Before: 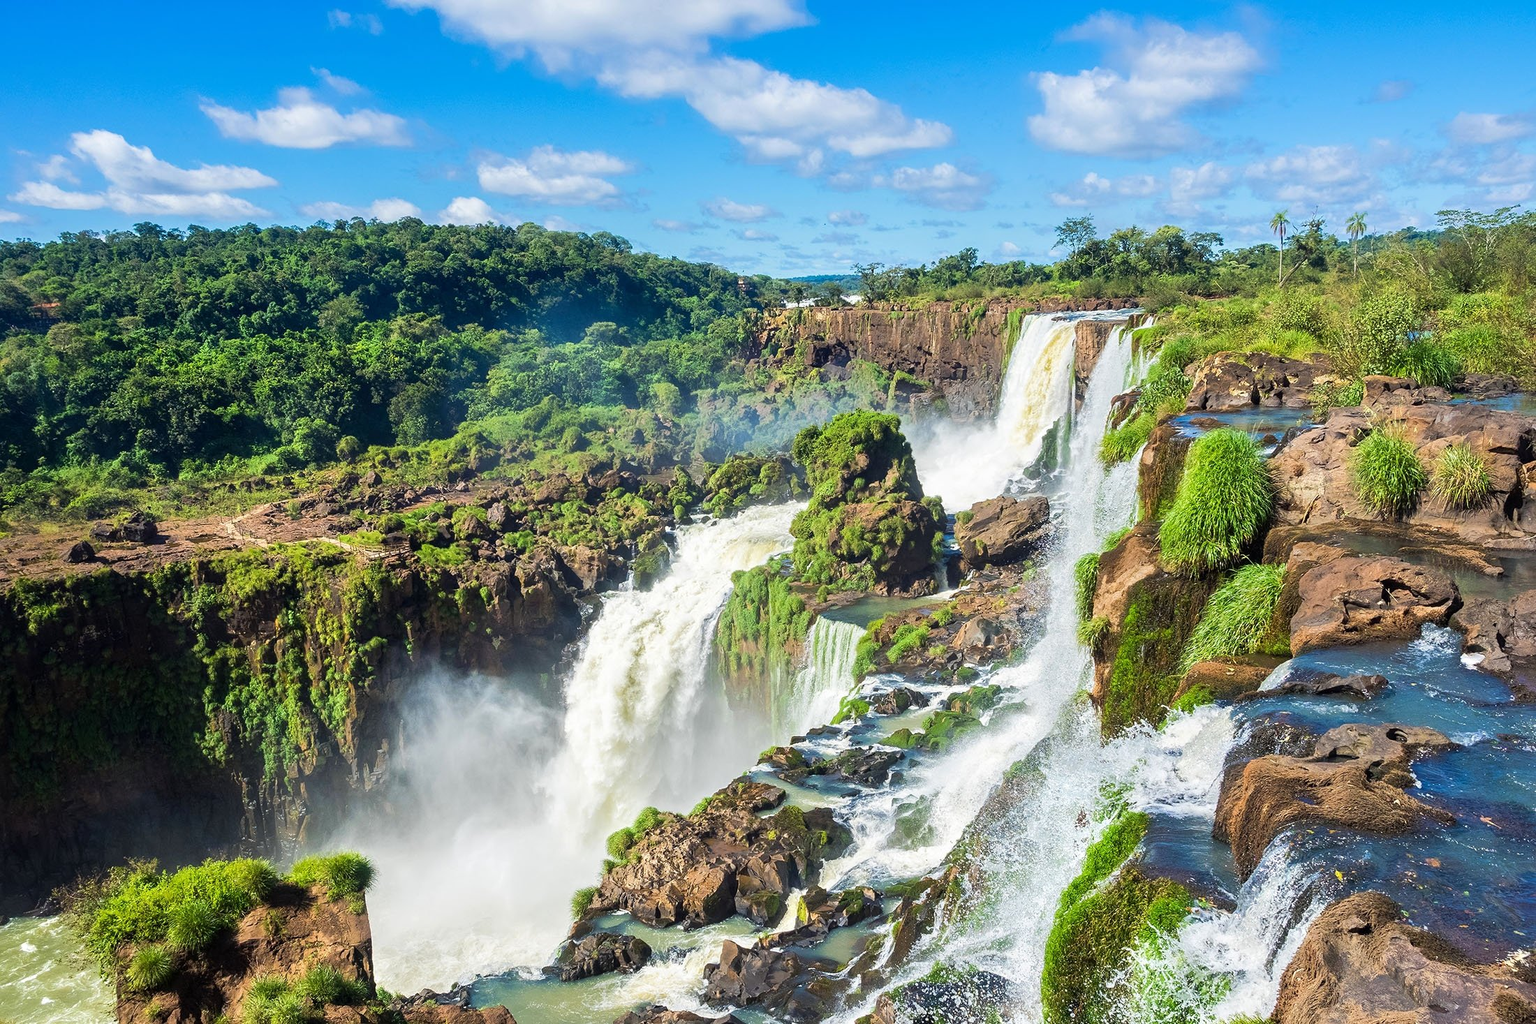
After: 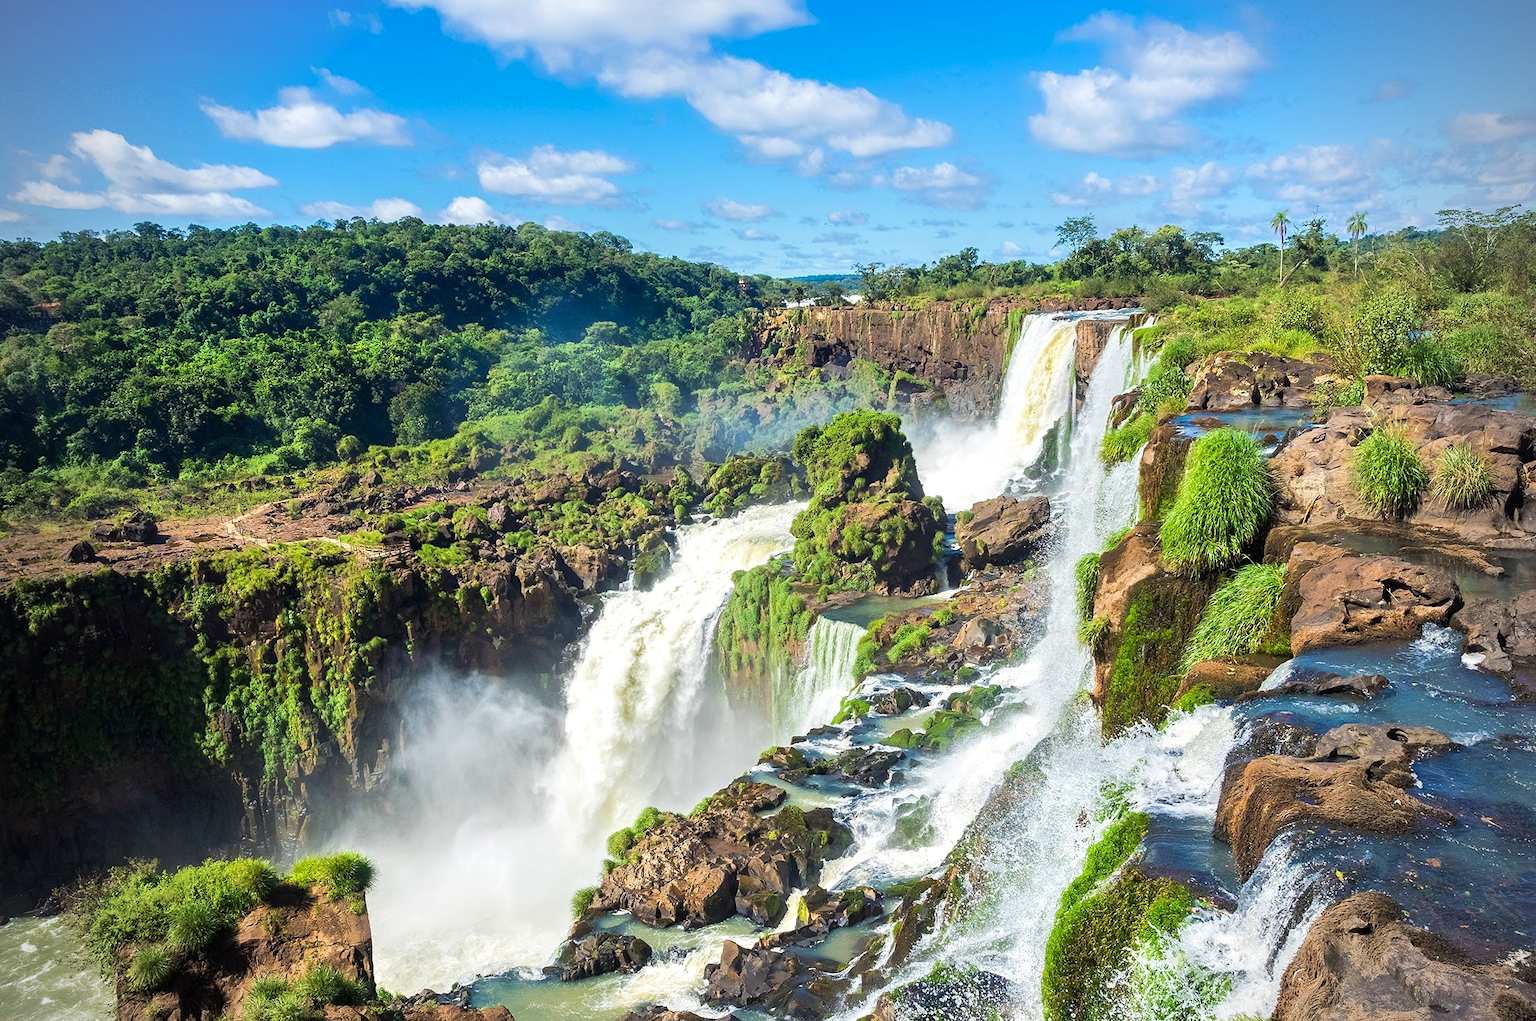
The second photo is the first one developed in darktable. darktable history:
crop: top 0.107%, bottom 0.18%
vignetting: on, module defaults
color balance rgb: perceptual saturation grading › global saturation -0.512%, perceptual brilliance grading › highlights 2.622%, global vibrance 9.757%
